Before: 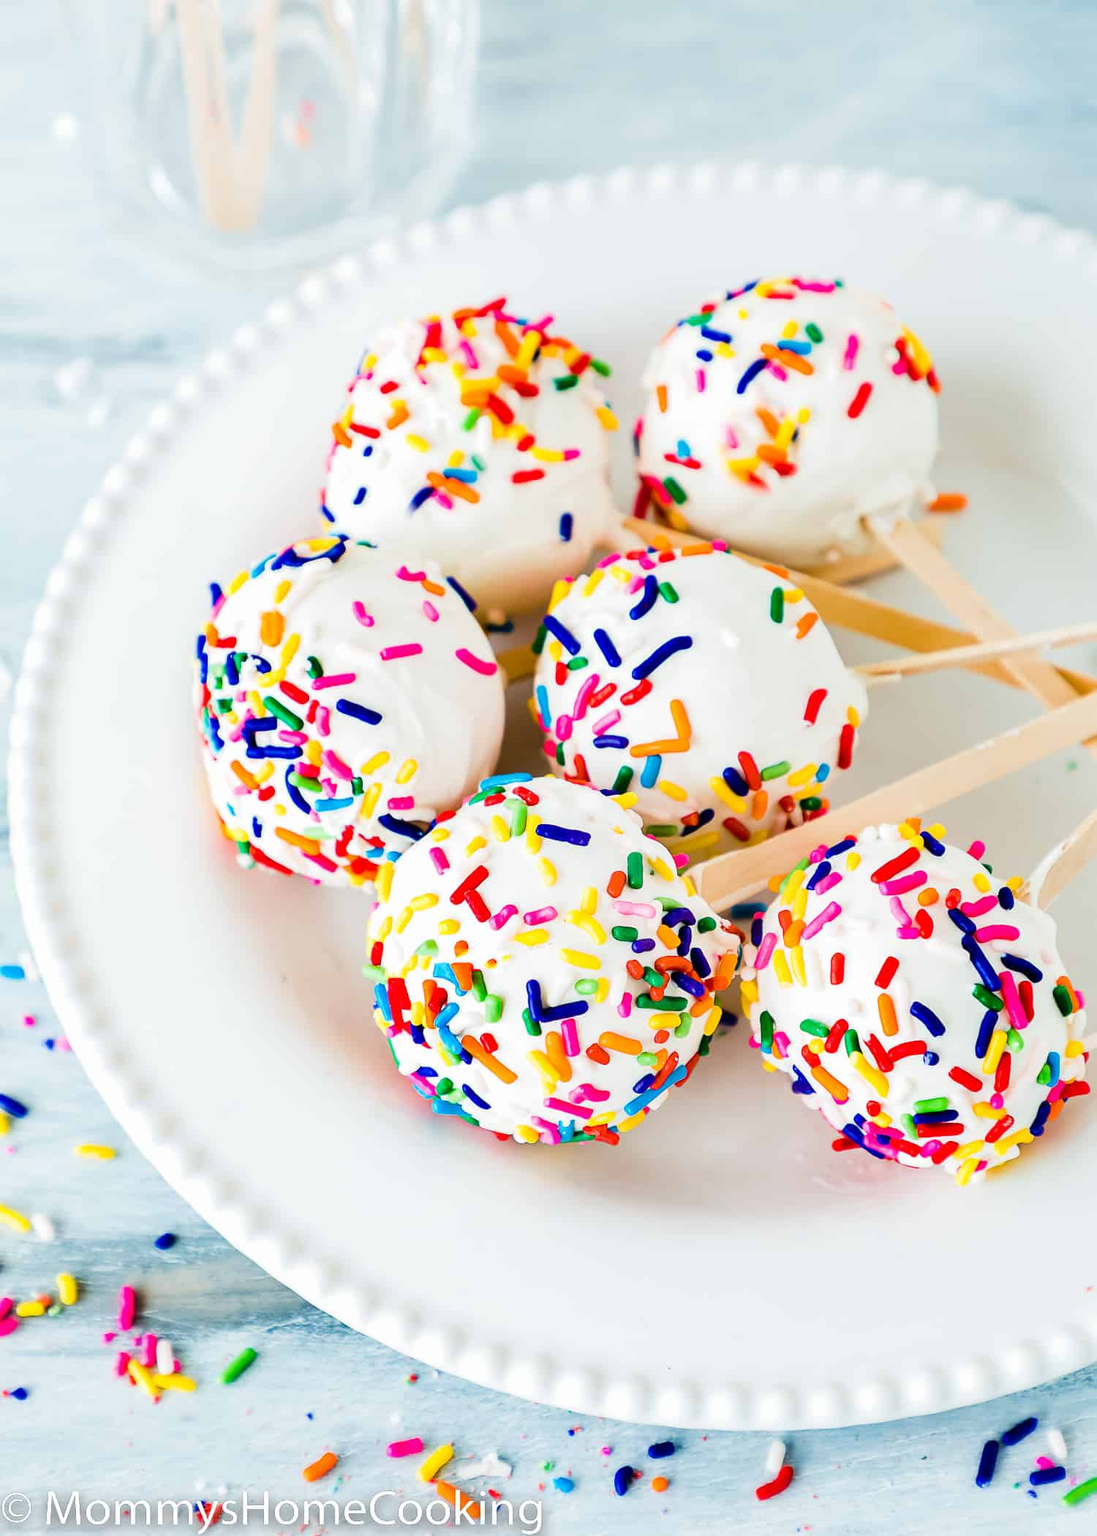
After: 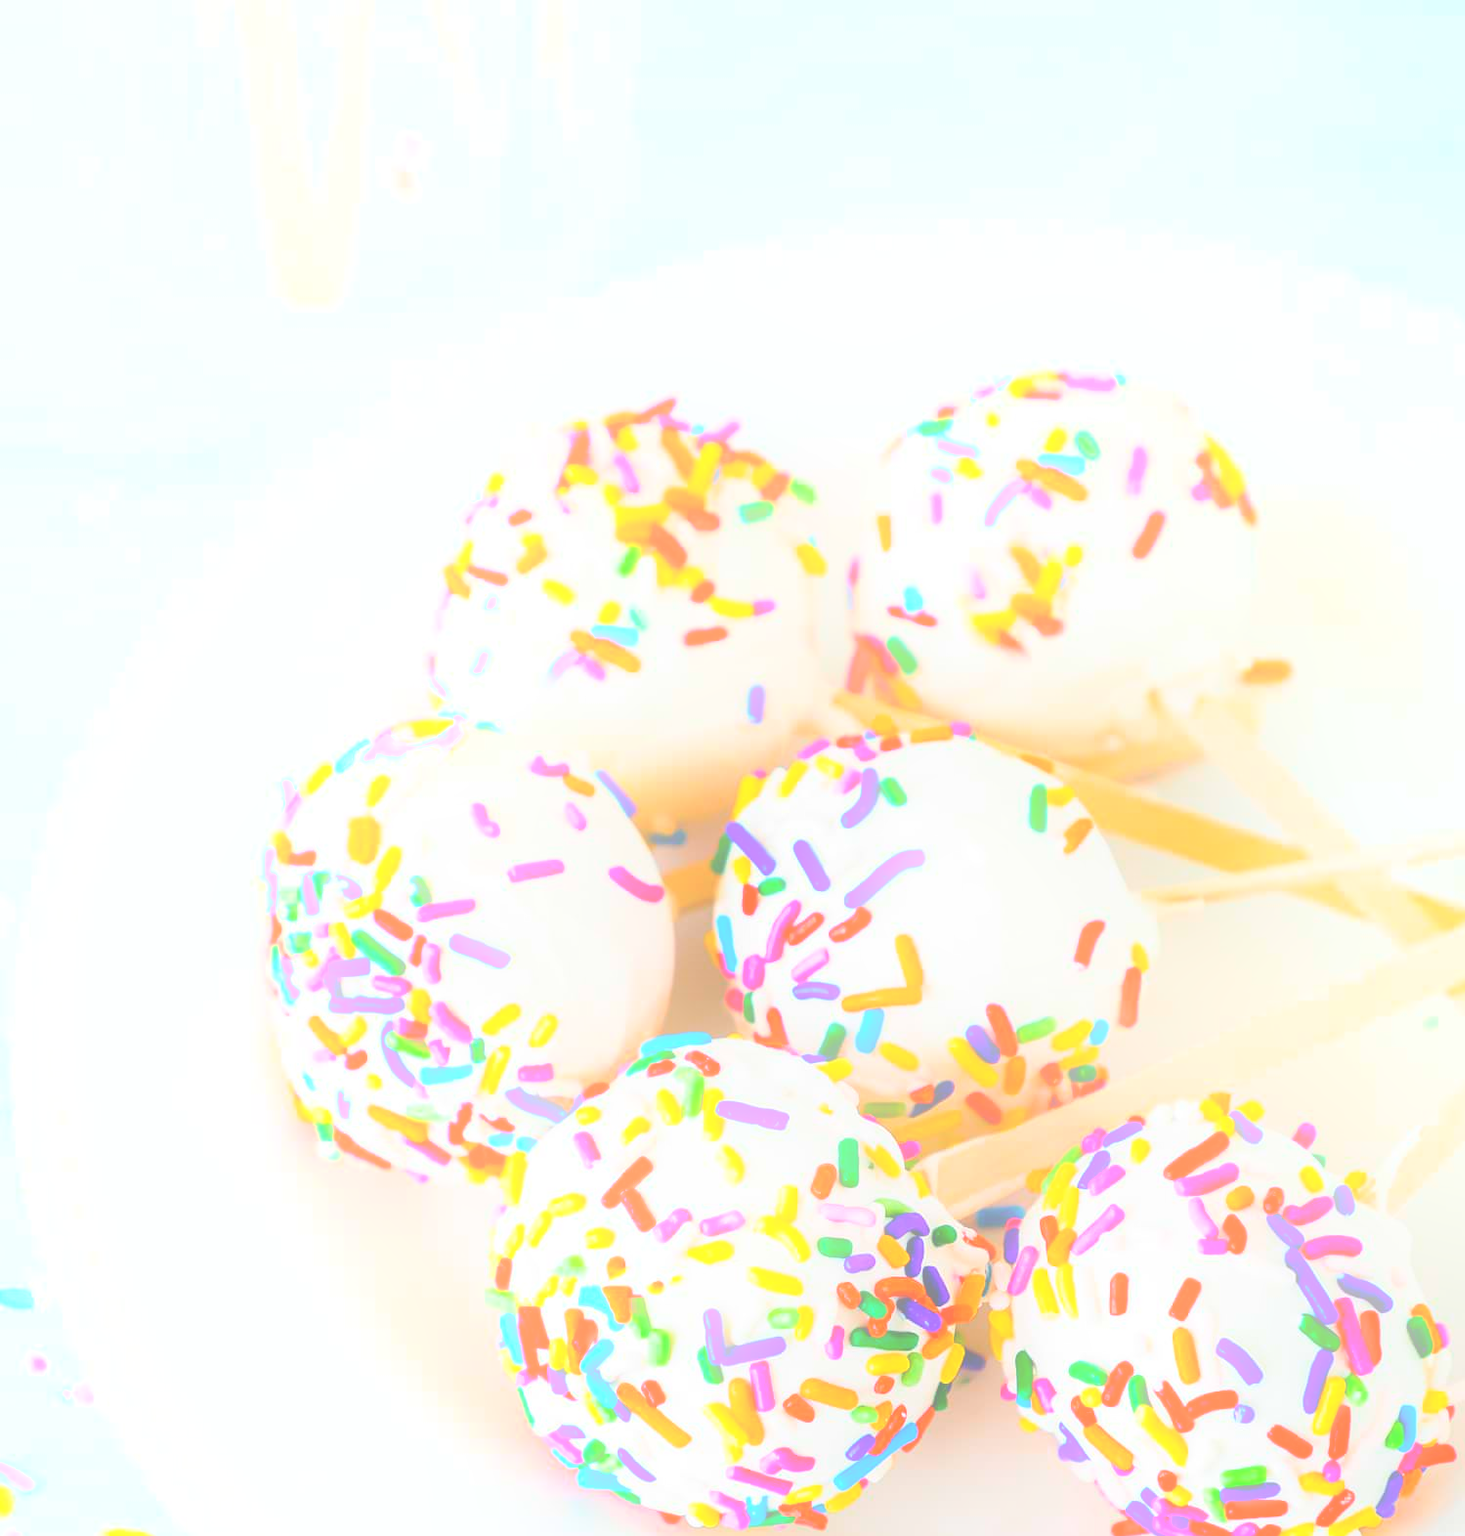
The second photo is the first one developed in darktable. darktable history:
crop: bottom 24.967%
bloom: on, module defaults
exposure: black level correction 0.001, compensate highlight preservation false
